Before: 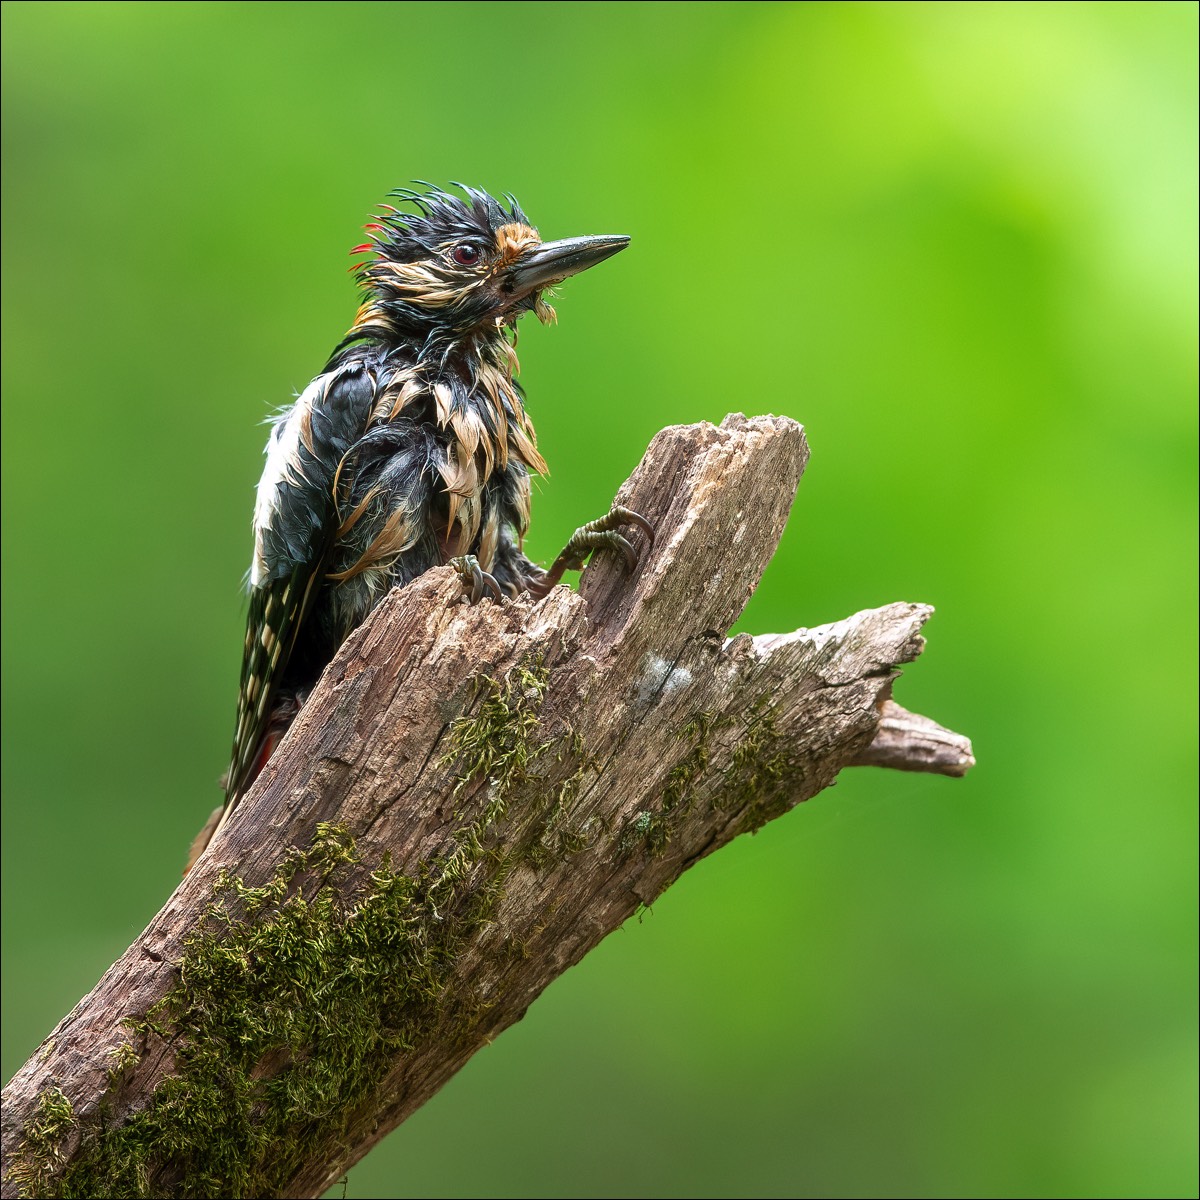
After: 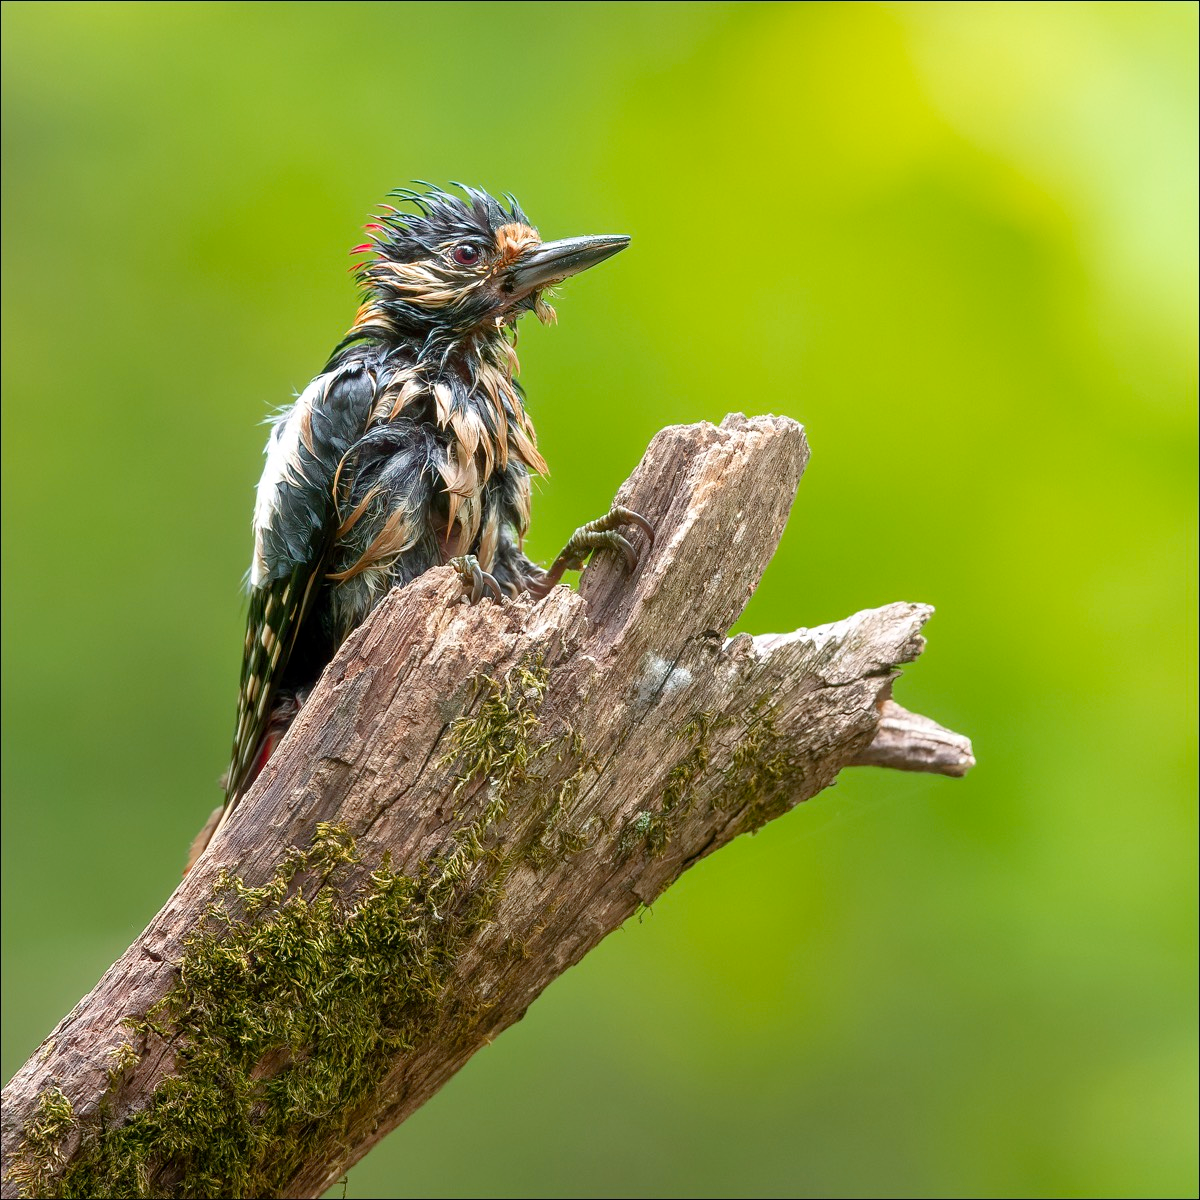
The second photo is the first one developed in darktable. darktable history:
tone equalizer: -8 EV 0.034 EV
color zones: curves: ch1 [(0.239, 0.552) (0.75, 0.5)]; ch2 [(0.25, 0.462) (0.749, 0.457)]
